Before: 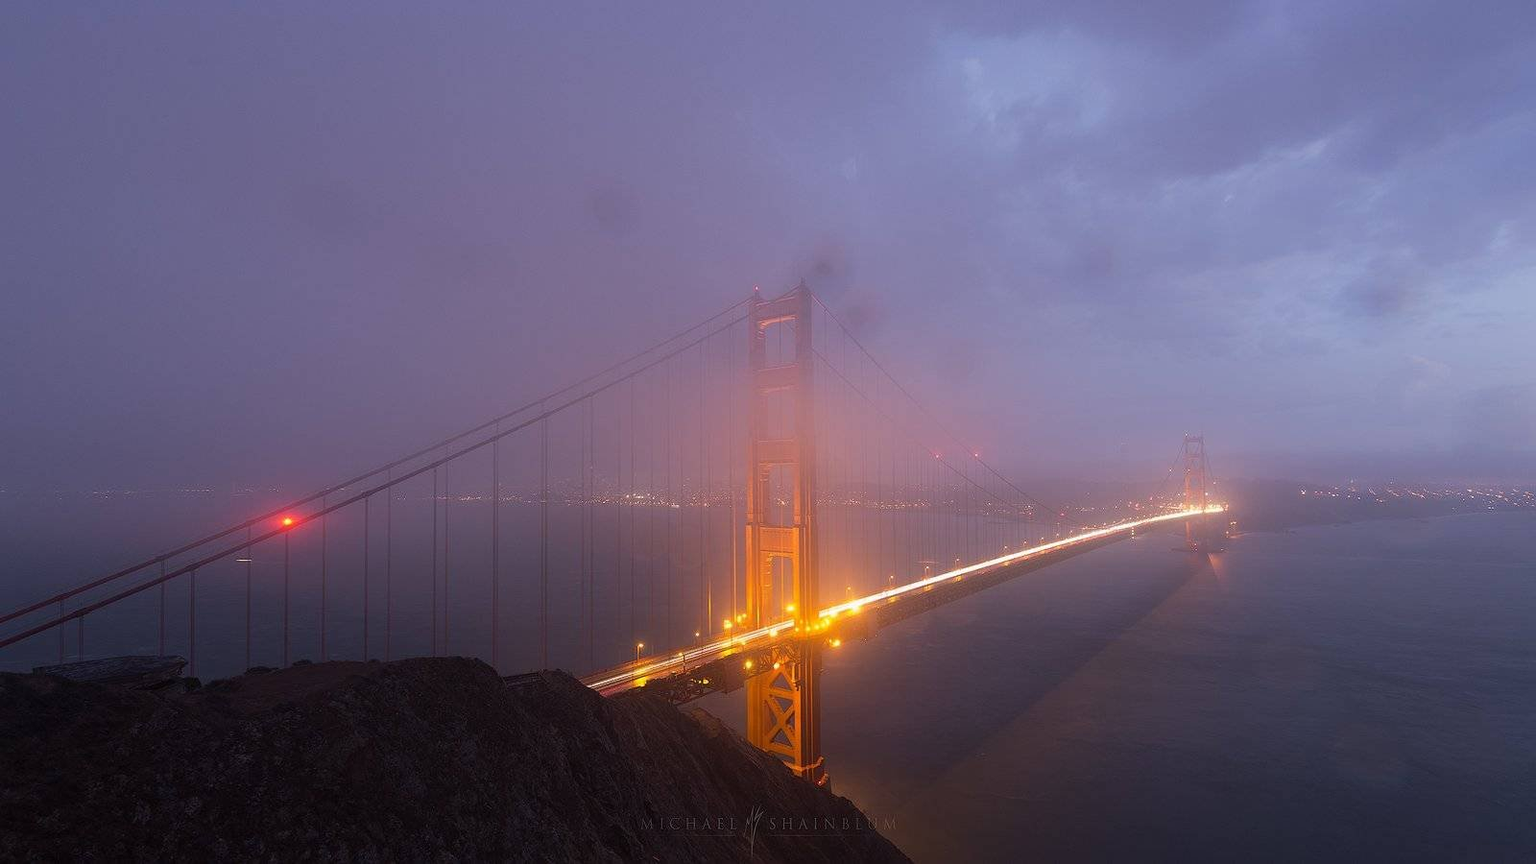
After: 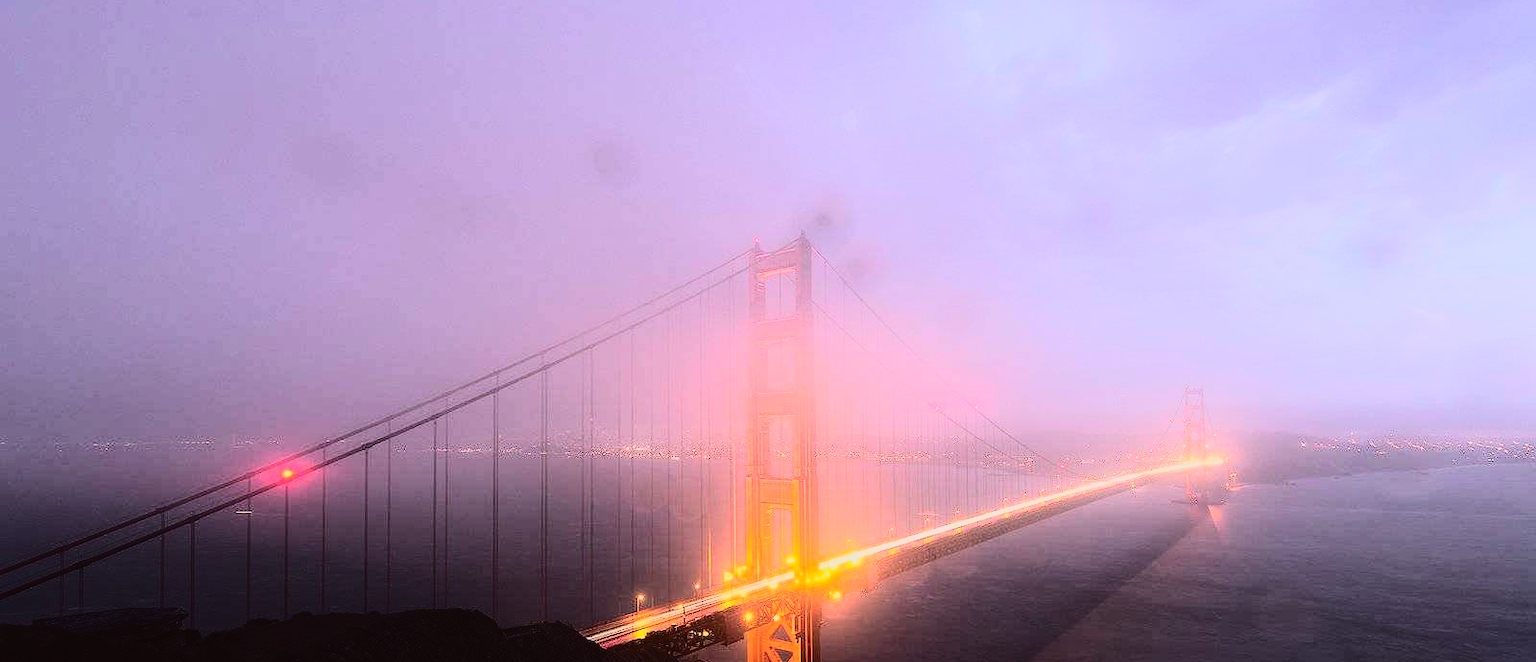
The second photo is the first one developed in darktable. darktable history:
rgb curve: curves: ch0 [(0, 0) (0.21, 0.15) (0.24, 0.21) (0.5, 0.75) (0.75, 0.96) (0.89, 0.99) (1, 1)]; ch1 [(0, 0.02) (0.21, 0.13) (0.25, 0.2) (0.5, 0.67) (0.75, 0.9) (0.89, 0.97) (1, 1)]; ch2 [(0, 0.02) (0.21, 0.13) (0.25, 0.2) (0.5, 0.67) (0.75, 0.9) (0.89, 0.97) (1, 1)], compensate middle gray true
tone curve: curves: ch0 [(0, 0.019) (0.204, 0.162) (0.491, 0.519) (0.748, 0.765) (1, 0.919)]; ch1 [(0, 0) (0.179, 0.173) (0.322, 0.32) (0.442, 0.447) (0.496, 0.504) (0.566, 0.585) (0.761, 0.803) (1, 1)]; ch2 [(0, 0) (0.434, 0.447) (0.483, 0.487) (0.555, 0.563) (0.697, 0.68) (1, 1)], color space Lab, independent channels, preserve colors none
crop: top 5.667%, bottom 17.637%
